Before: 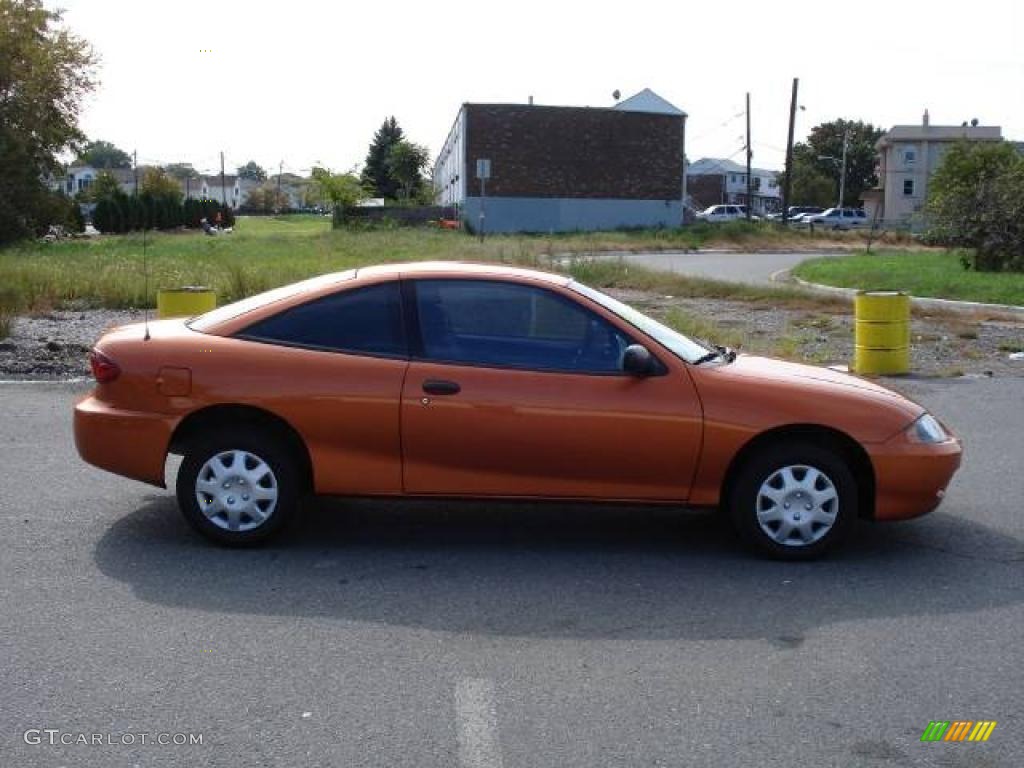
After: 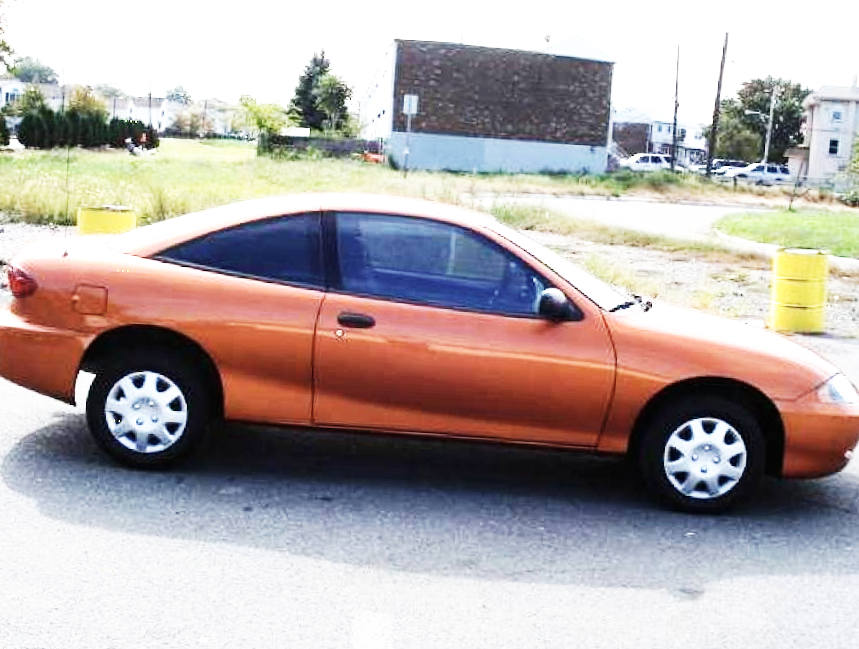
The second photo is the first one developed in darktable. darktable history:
crop and rotate: angle -3.2°, left 5.316%, top 5.174%, right 4.688%, bottom 4.097%
exposure: black level correction 0, exposure 1.107 EV, compensate exposure bias true, compensate highlight preservation false
base curve: curves: ch0 [(0, 0) (0.007, 0.004) (0.027, 0.03) (0.046, 0.07) (0.207, 0.54) (0.442, 0.872) (0.673, 0.972) (1, 1)], preserve colors none
contrast brightness saturation: contrast 0.098, saturation -0.296
